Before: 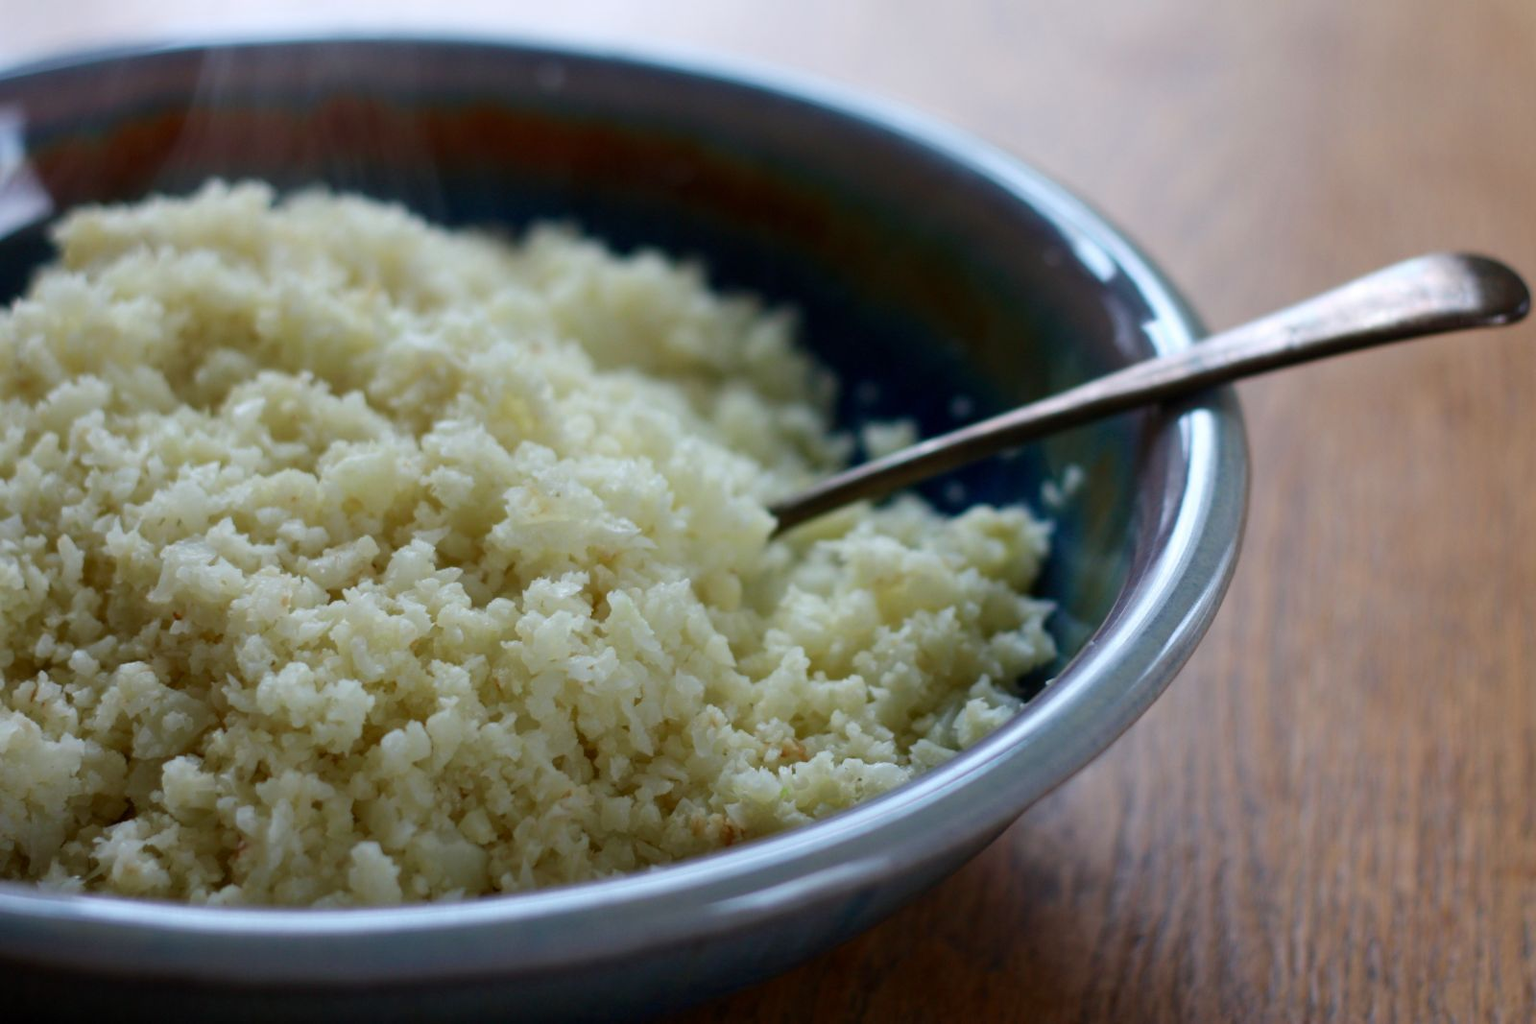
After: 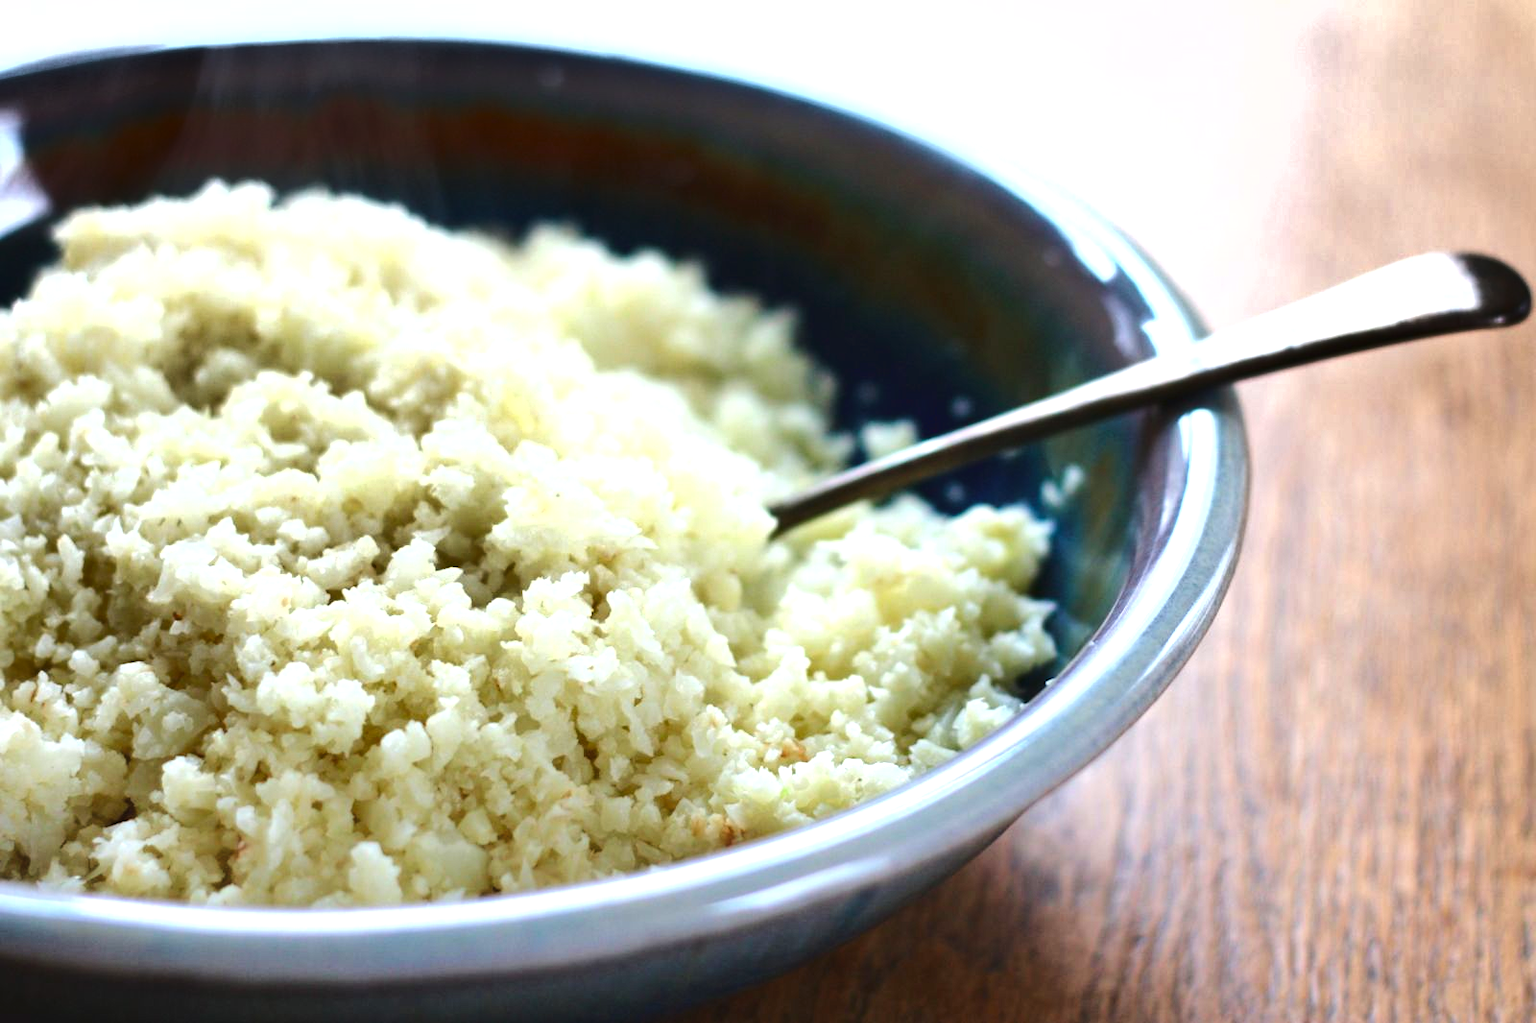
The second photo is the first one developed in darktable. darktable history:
shadows and highlights: radius 173.09, shadows 26.68, white point adjustment 3.3, highlights -68.41, shadows color adjustment 99.15%, highlights color adjustment 0.187%, soften with gaussian
crop: bottom 0.061%
tone curve: curves: ch0 [(0, 0) (0.003, 0.047) (0.011, 0.05) (0.025, 0.053) (0.044, 0.057) (0.069, 0.062) (0.1, 0.084) (0.136, 0.115) (0.177, 0.159) (0.224, 0.216) (0.277, 0.289) (0.335, 0.382) (0.399, 0.474) (0.468, 0.561) (0.543, 0.636) (0.623, 0.705) (0.709, 0.778) (0.801, 0.847) (0.898, 0.916) (1, 1)], color space Lab, linked channels, preserve colors none
exposure: black level correction -0.002, exposure 1.355 EV, compensate exposure bias true, compensate highlight preservation false
